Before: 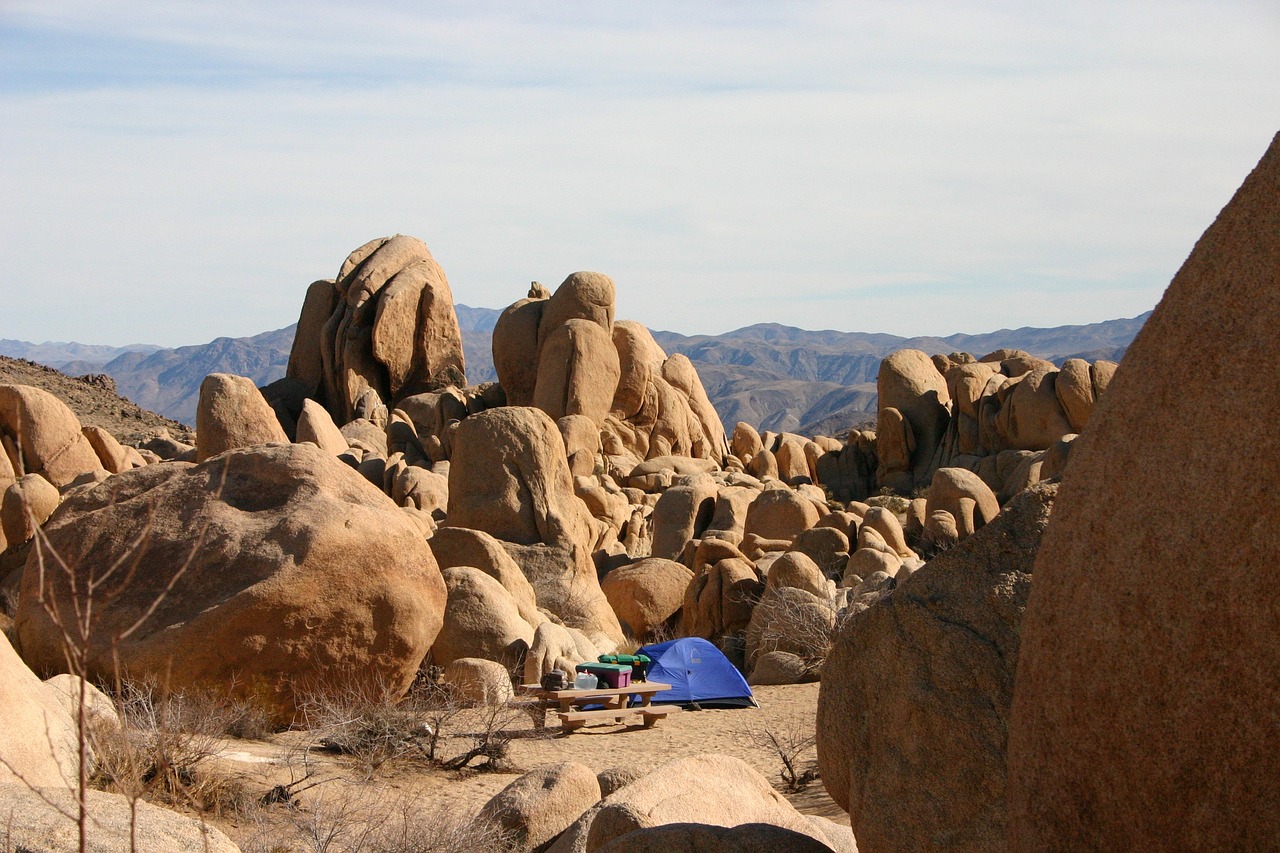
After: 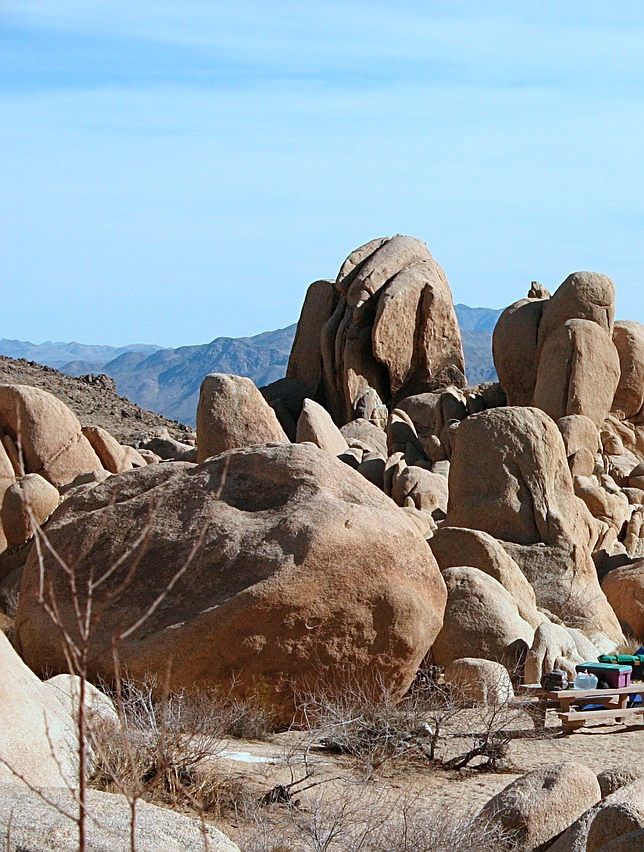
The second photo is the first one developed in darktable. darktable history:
crop and rotate: left 0.049%, top 0%, right 49.622%
color correction: highlights a* -9.68, highlights b* -21.89
sharpen: on, module defaults
